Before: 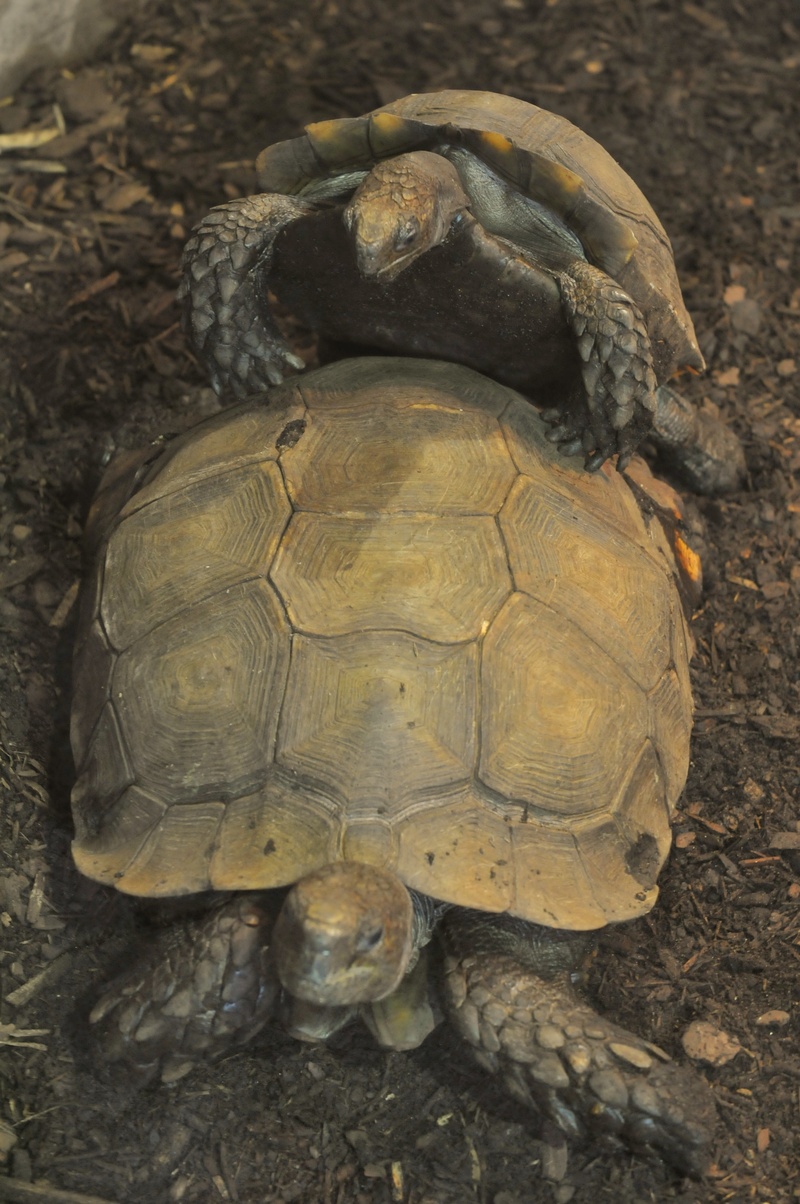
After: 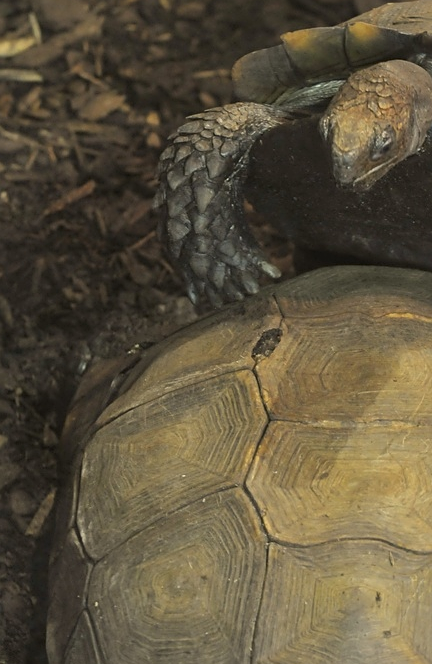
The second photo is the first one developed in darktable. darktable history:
crop and rotate: left 3.069%, top 7.564%, right 42.837%, bottom 37.239%
sharpen: on, module defaults
